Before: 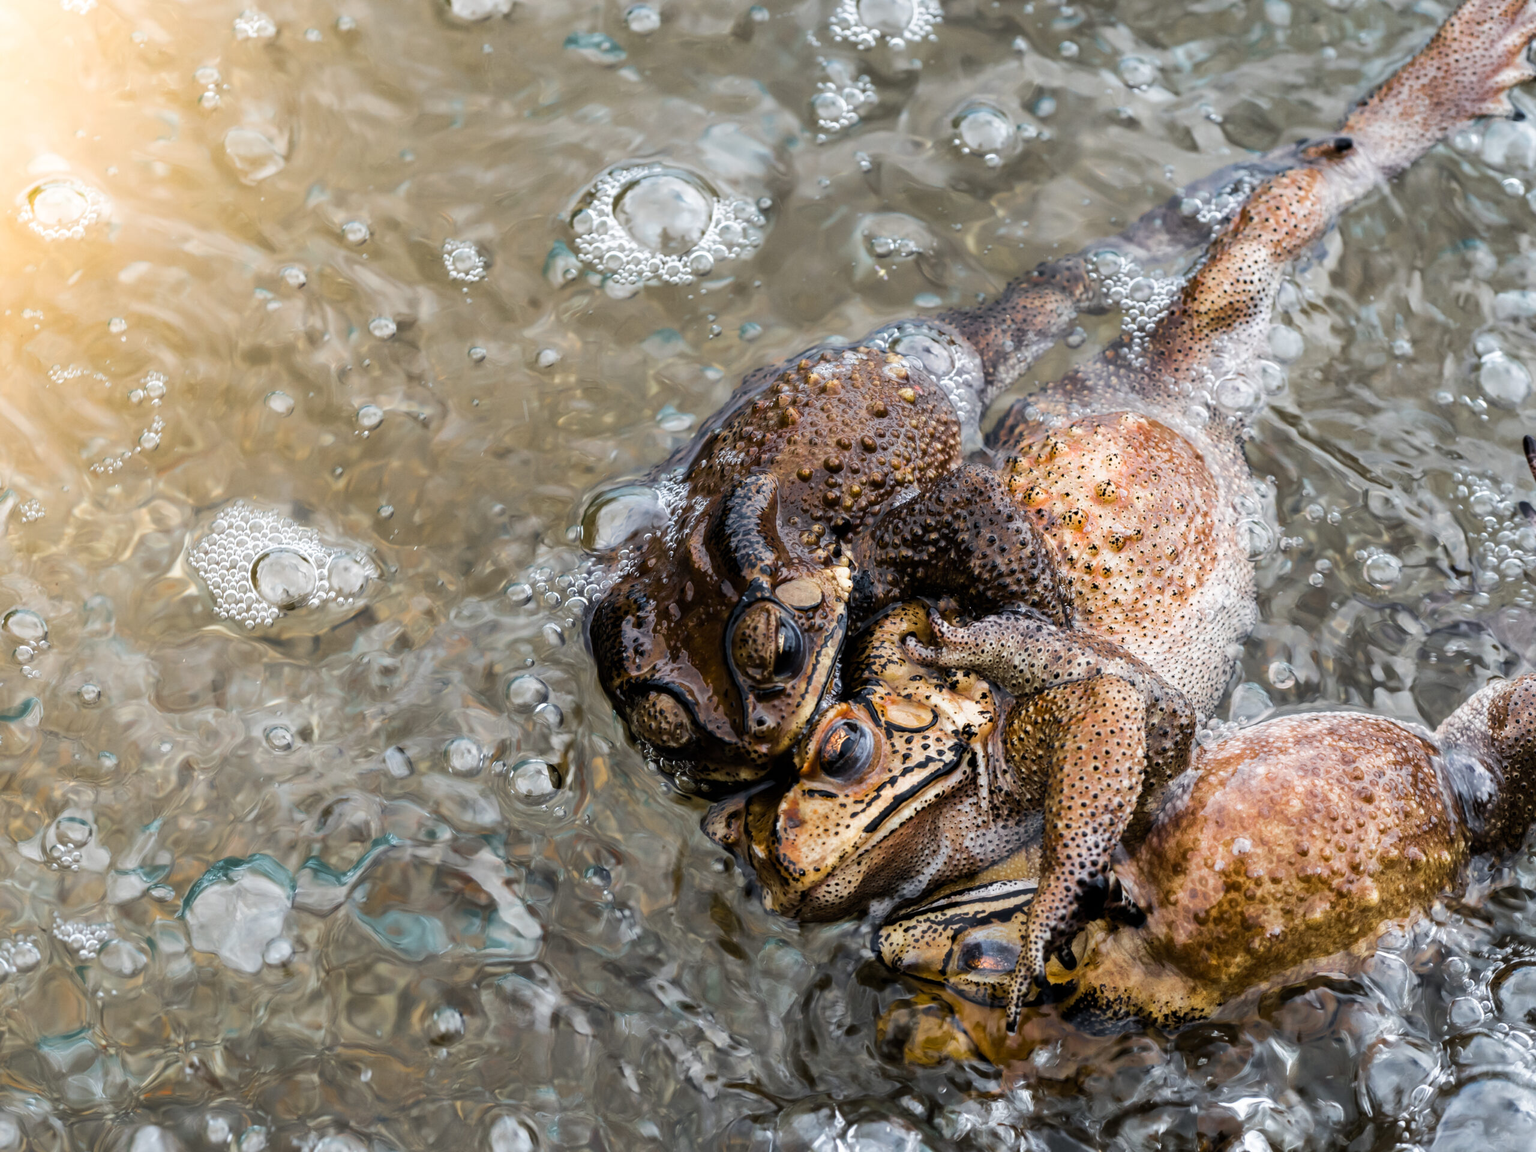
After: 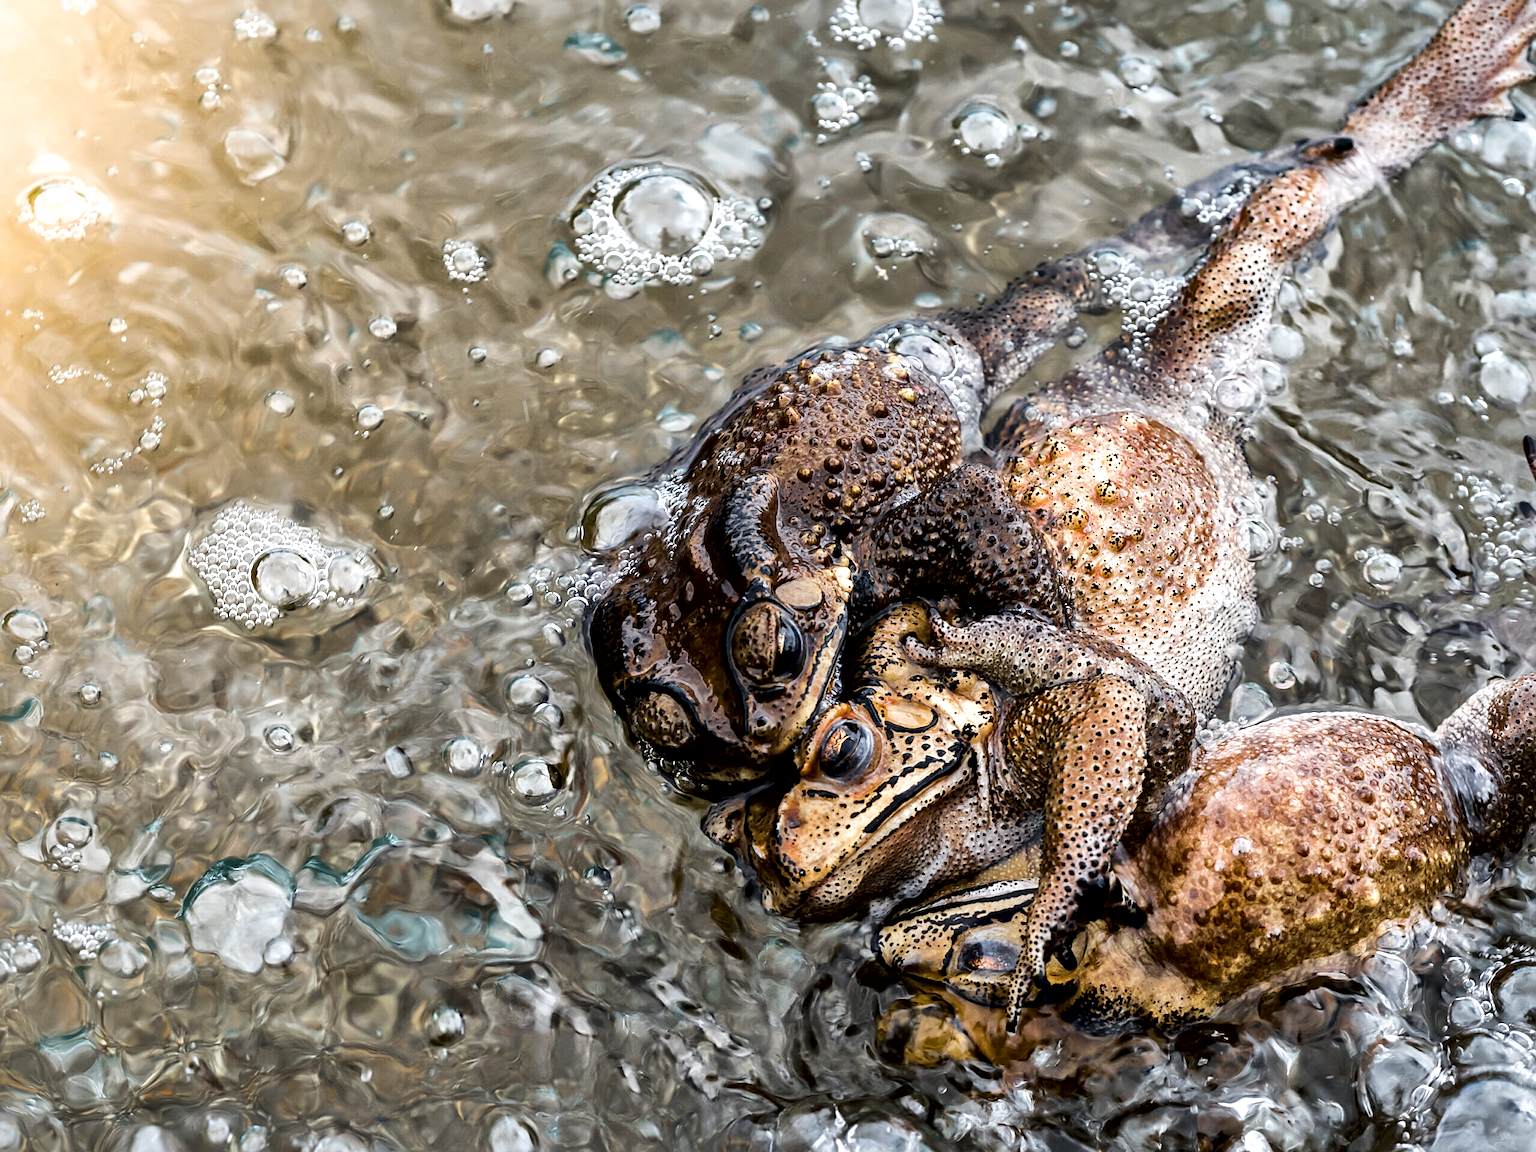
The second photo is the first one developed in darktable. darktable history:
sharpen: on, module defaults
local contrast: mode bilateral grid, contrast 69, coarseness 74, detail 181%, midtone range 0.2
